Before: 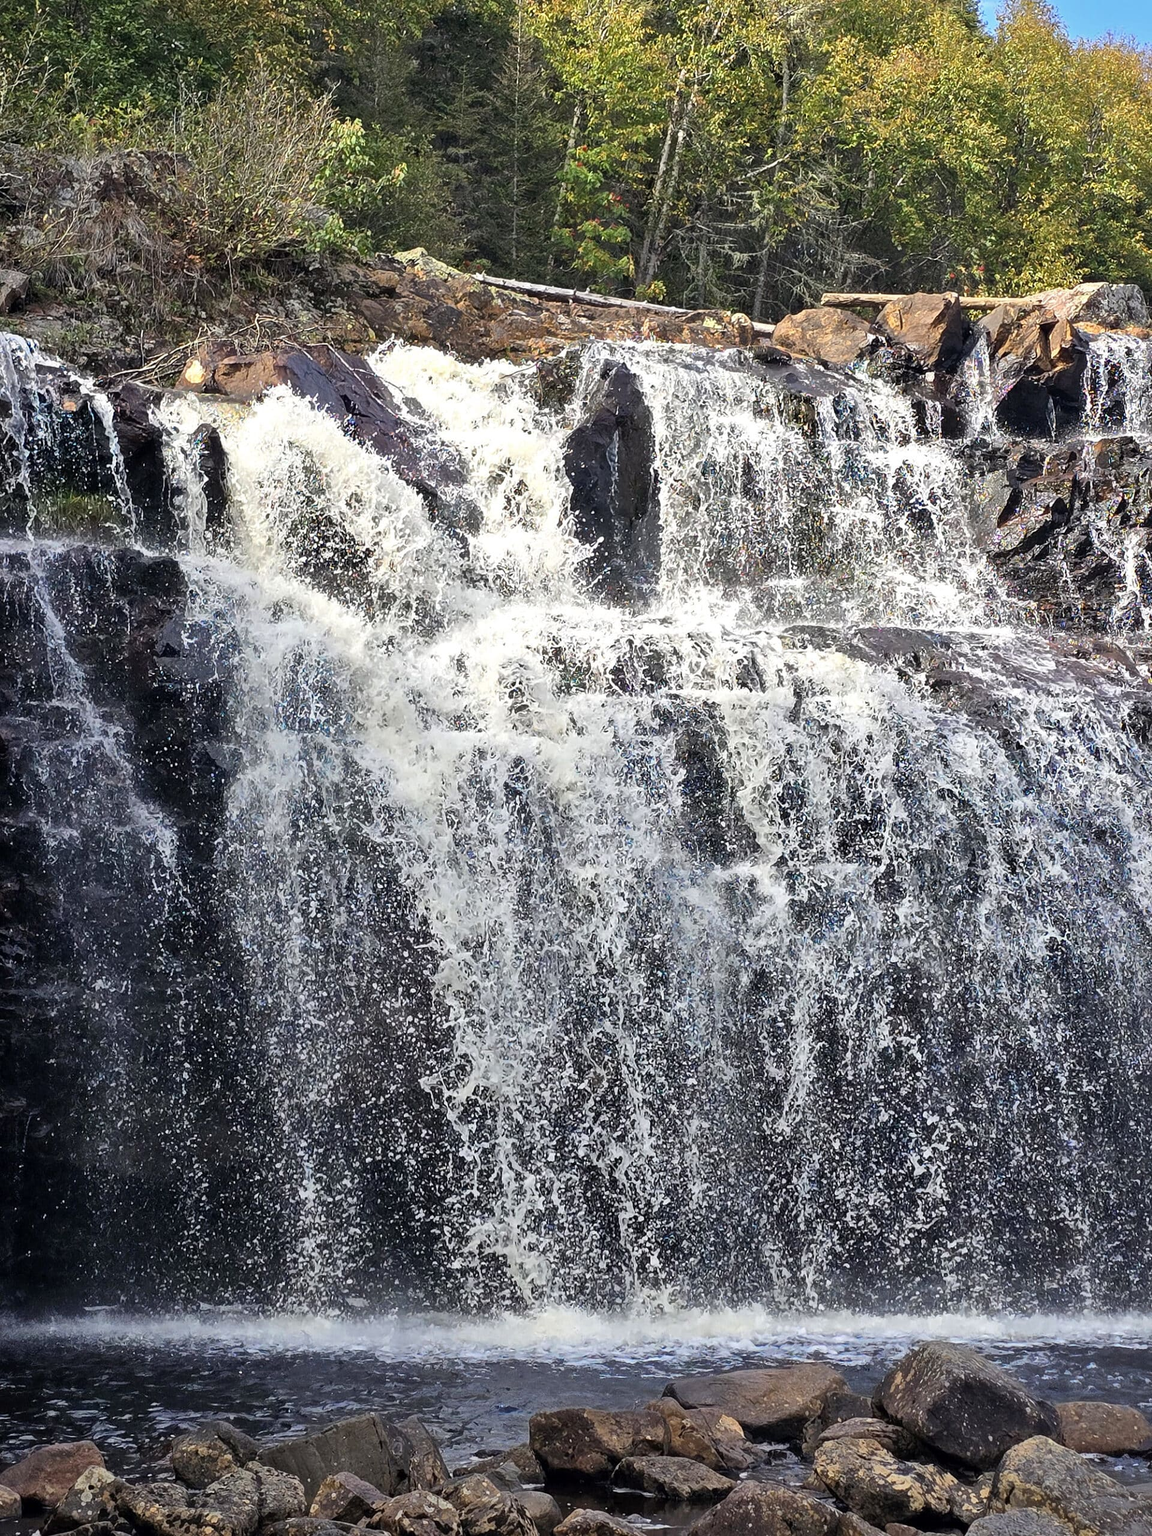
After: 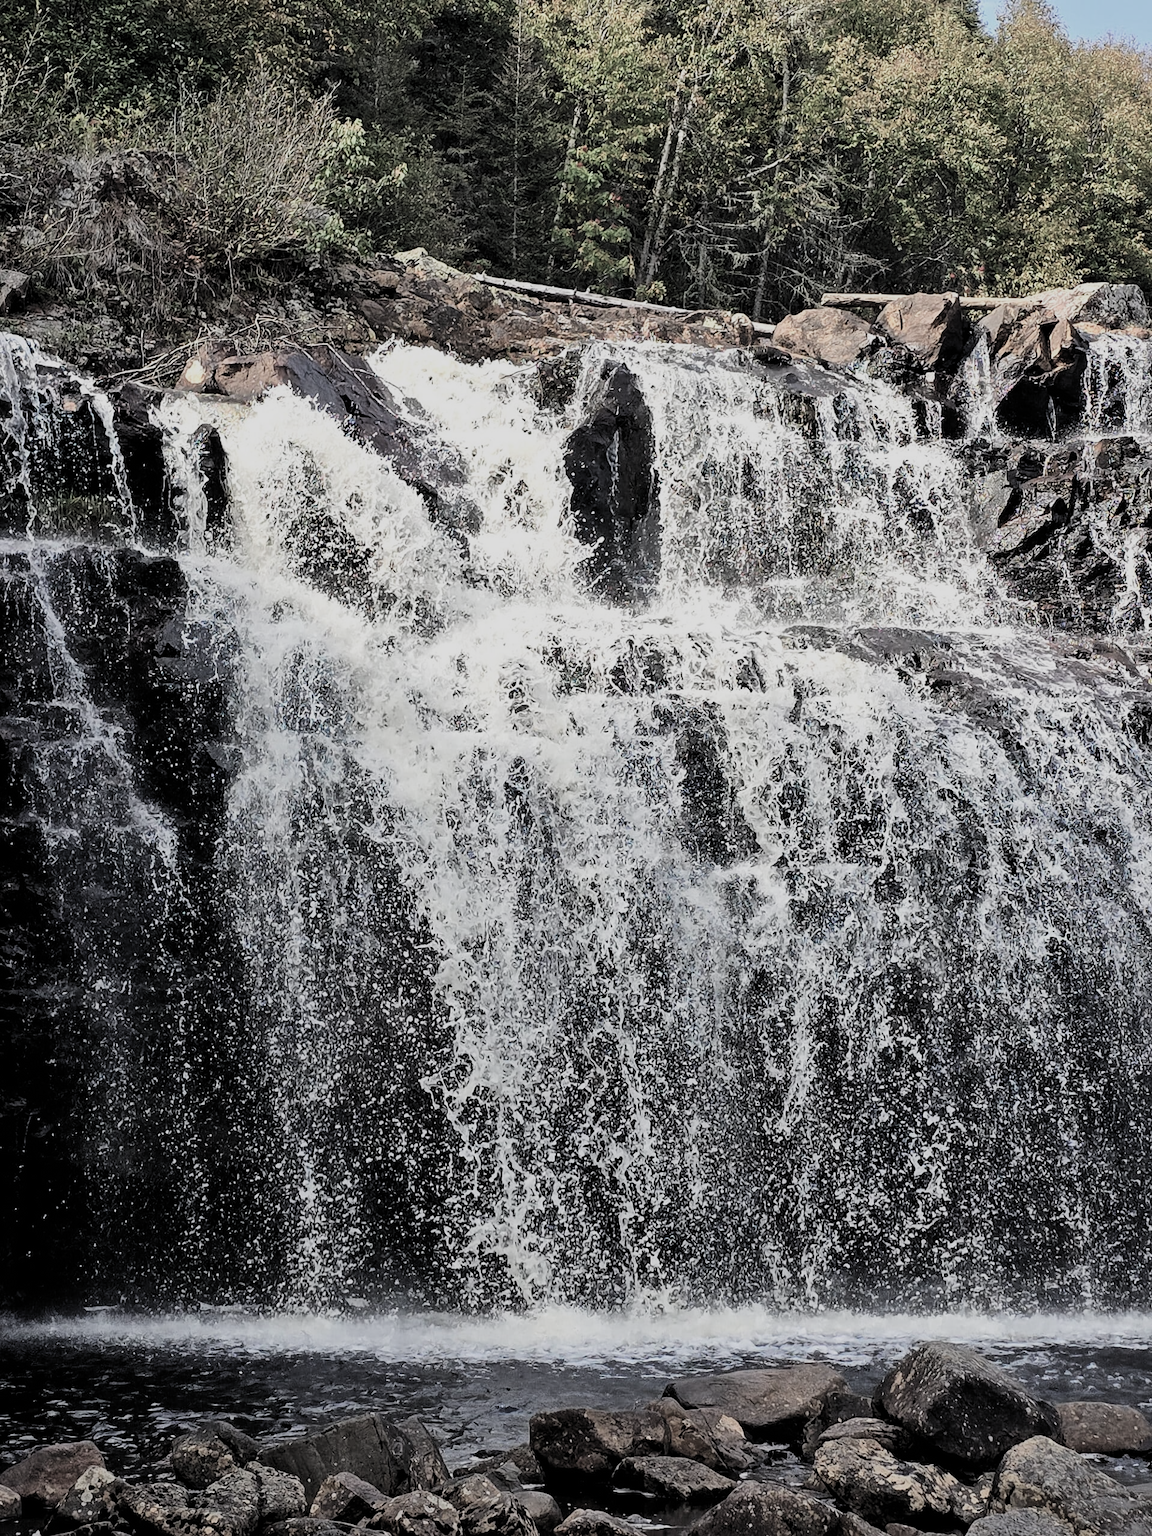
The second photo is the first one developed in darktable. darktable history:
filmic rgb: black relative exposure -5.02 EV, white relative exposure 3.98 EV, threshold 5.98 EV, hardness 2.89, contrast 1.3, highlights saturation mix -29.16%, preserve chrominance RGB euclidean norm, color science v5 (2021), iterations of high-quality reconstruction 0, contrast in shadows safe, contrast in highlights safe, enable highlight reconstruction true
